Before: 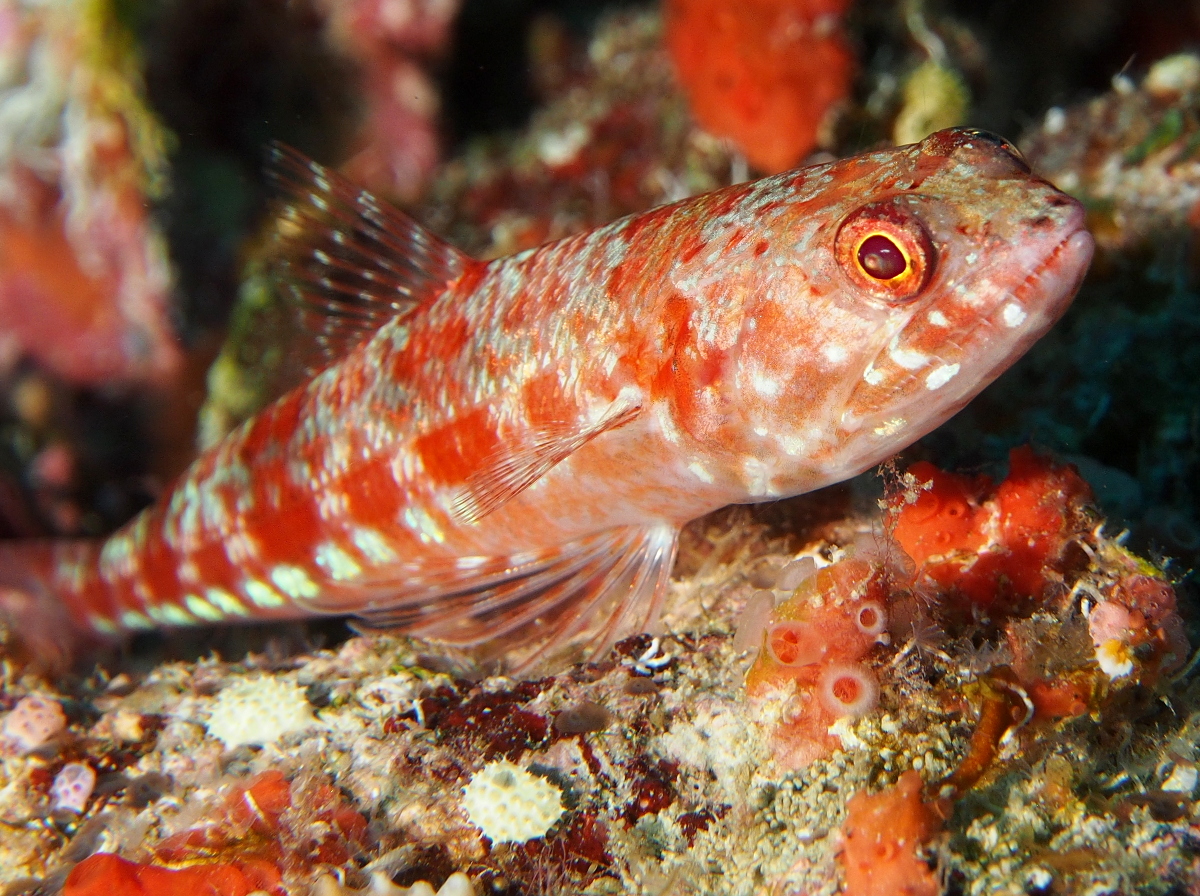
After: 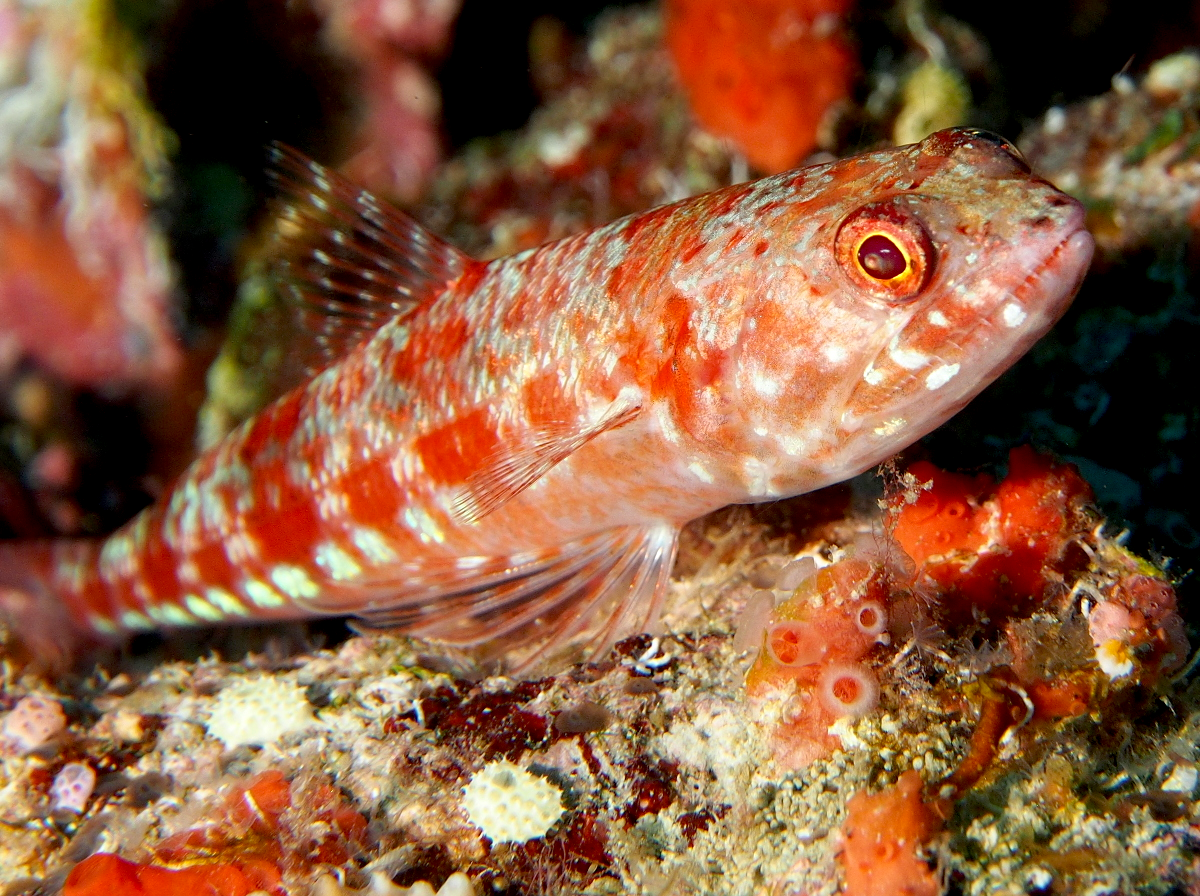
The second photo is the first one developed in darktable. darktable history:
exposure: black level correction 0.009, exposure 0.107 EV, compensate highlight preservation false
